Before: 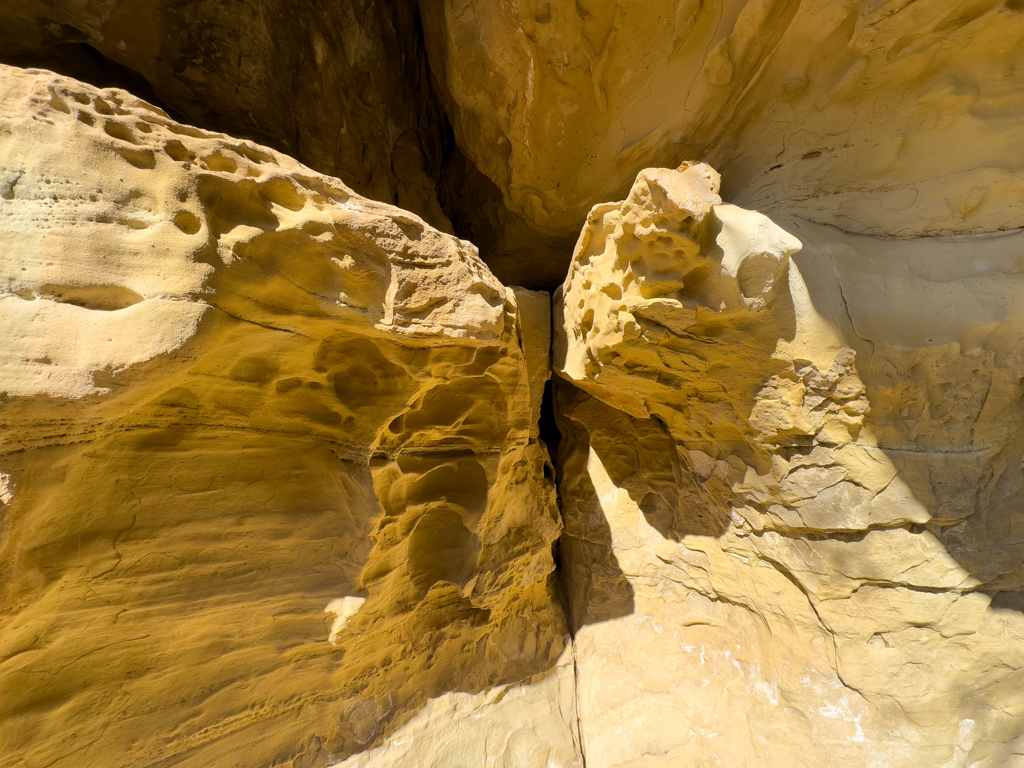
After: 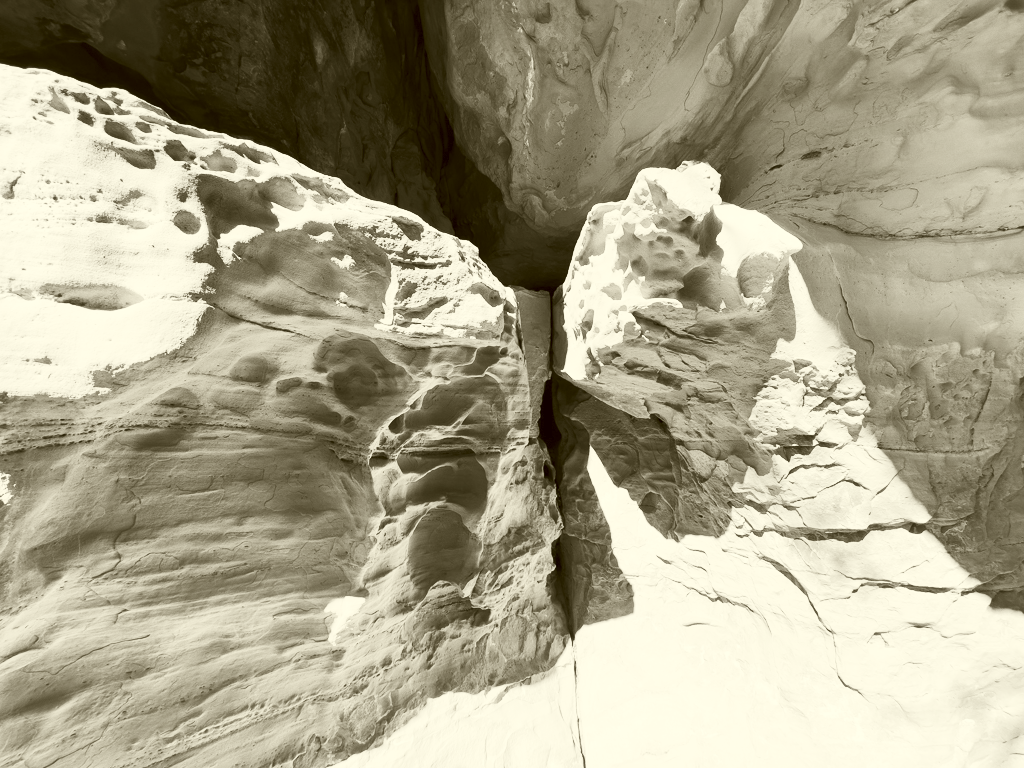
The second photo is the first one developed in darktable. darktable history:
color correction: highlights a* -1.63, highlights b* 10.02, shadows a* 0.931, shadows b* 19.26
contrast brightness saturation: contrast 0.522, brightness 0.465, saturation -0.985
